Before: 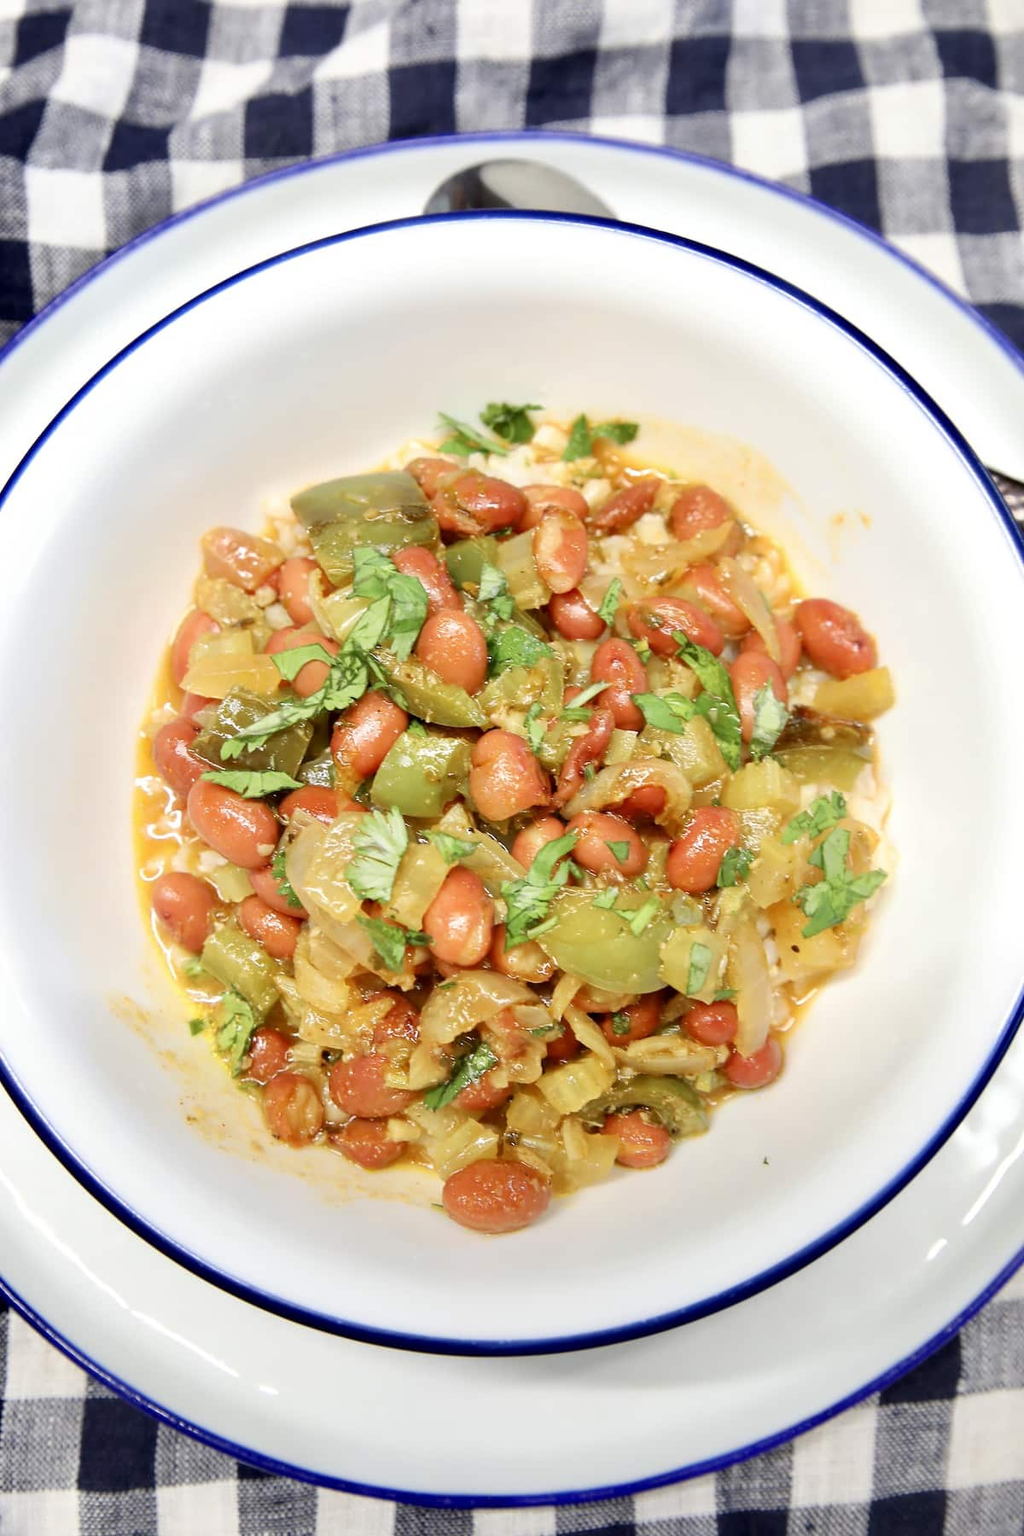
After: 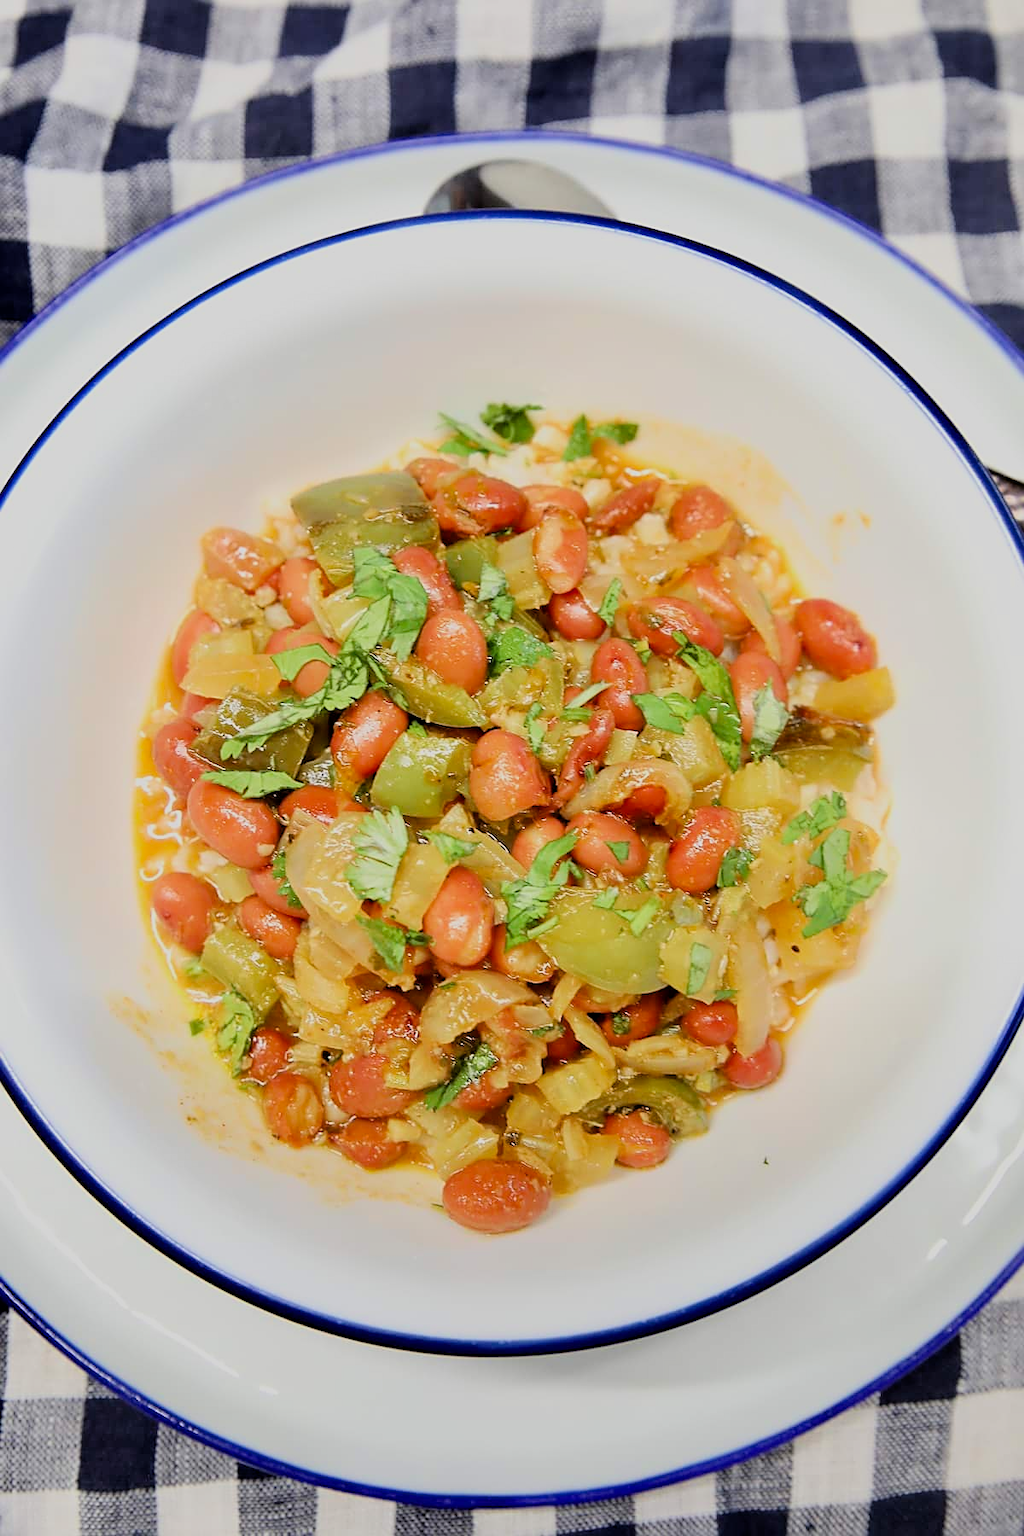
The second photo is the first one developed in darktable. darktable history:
sharpen: on, module defaults
filmic rgb: black relative exposure -7.65 EV, white relative exposure 4.56 EV, hardness 3.61, color science v6 (2022)
